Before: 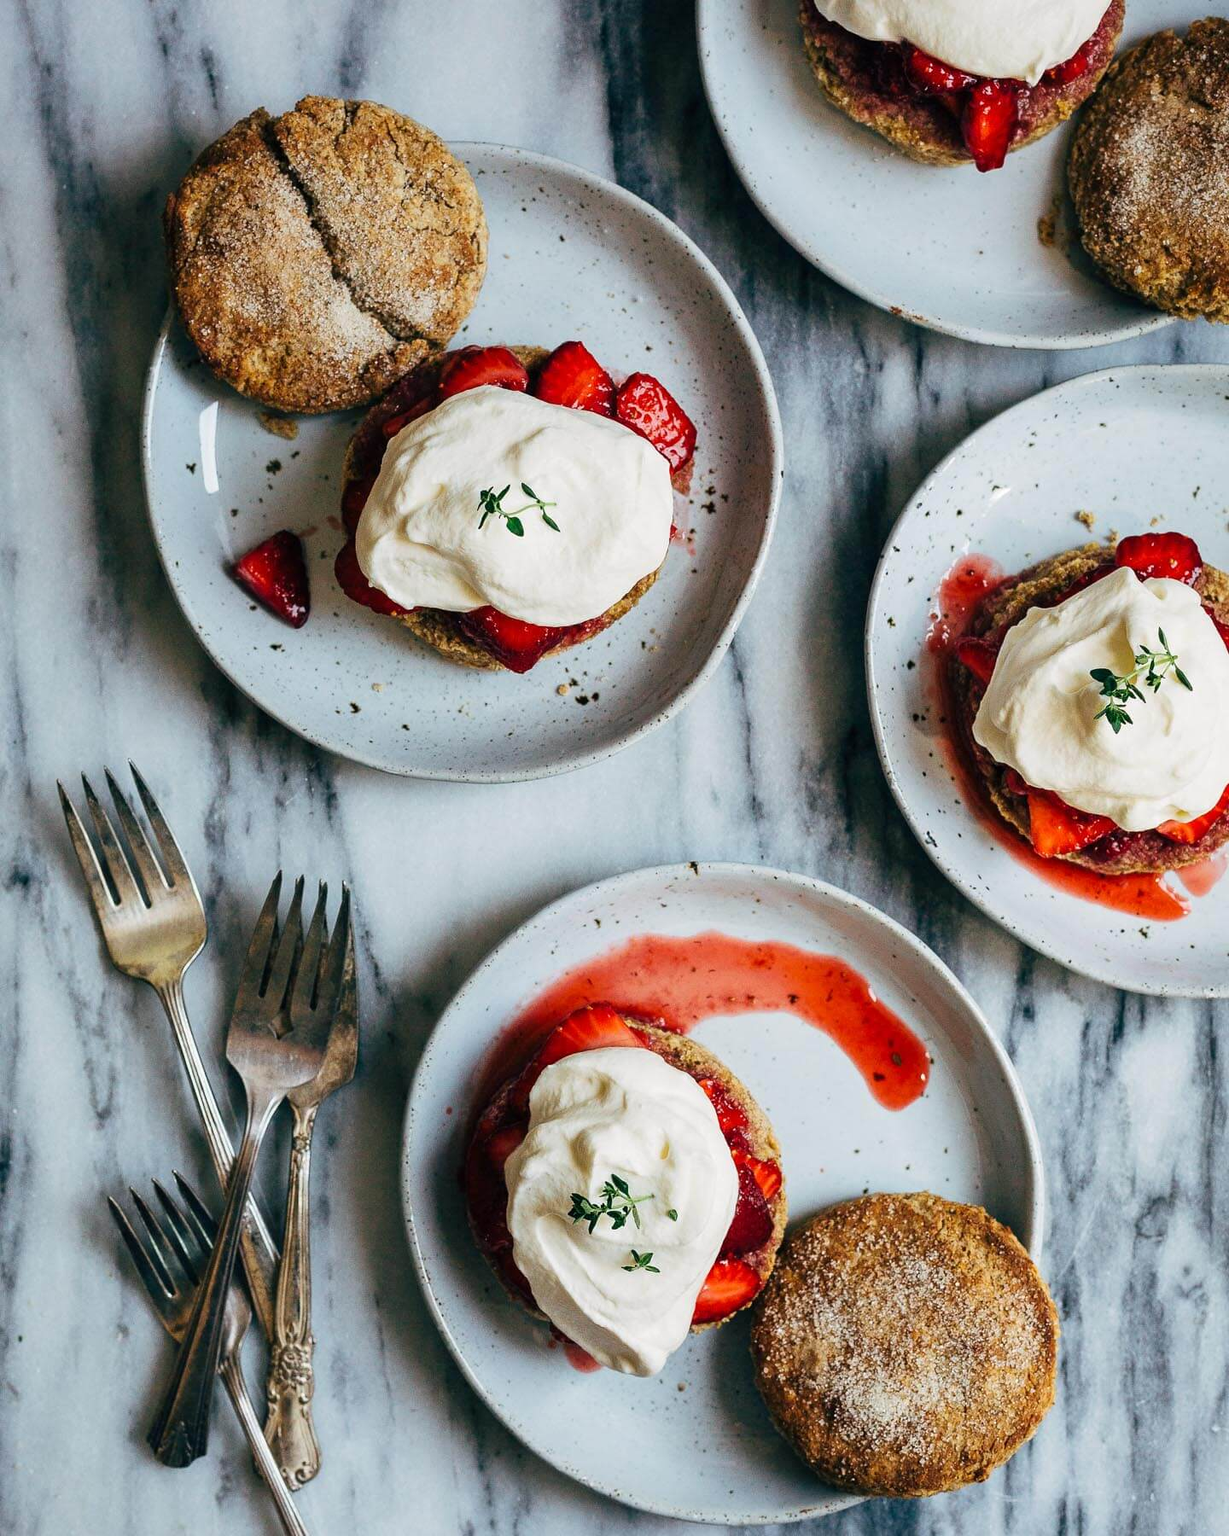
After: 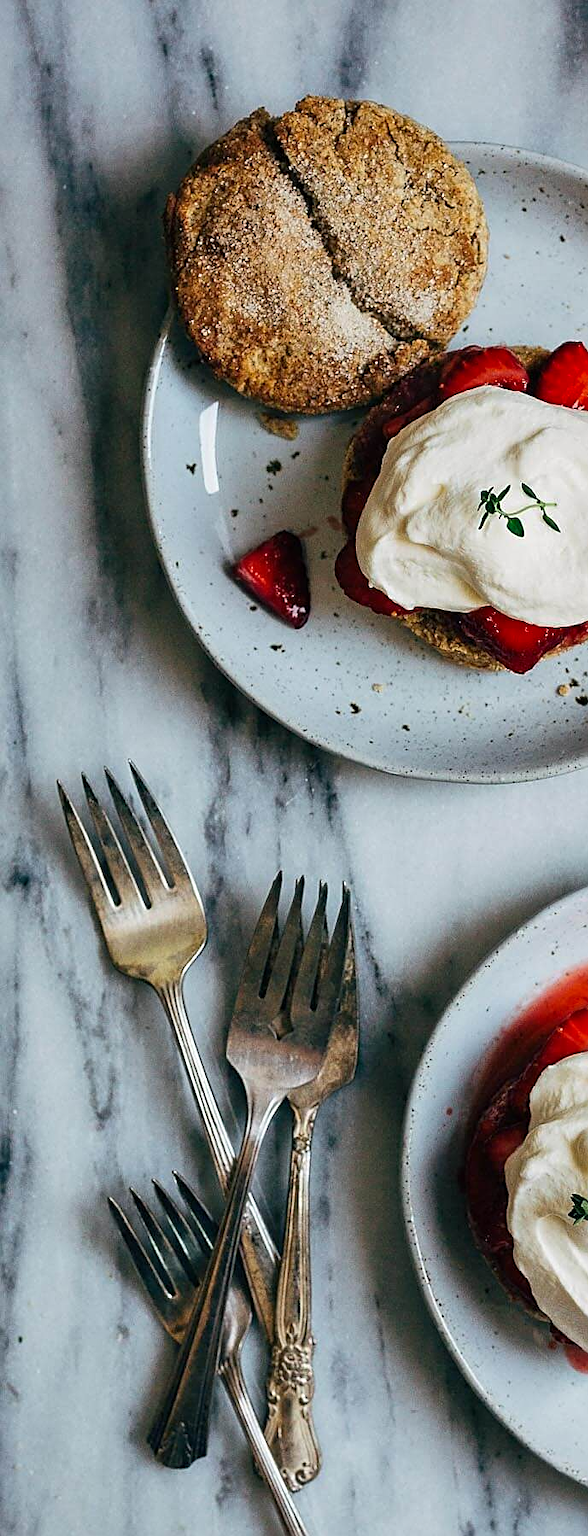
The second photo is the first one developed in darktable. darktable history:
sharpen: on, module defaults
shadows and highlights: soften with gaussian
crop and rotate: left 0.032%, top 0%, right 52.089%
